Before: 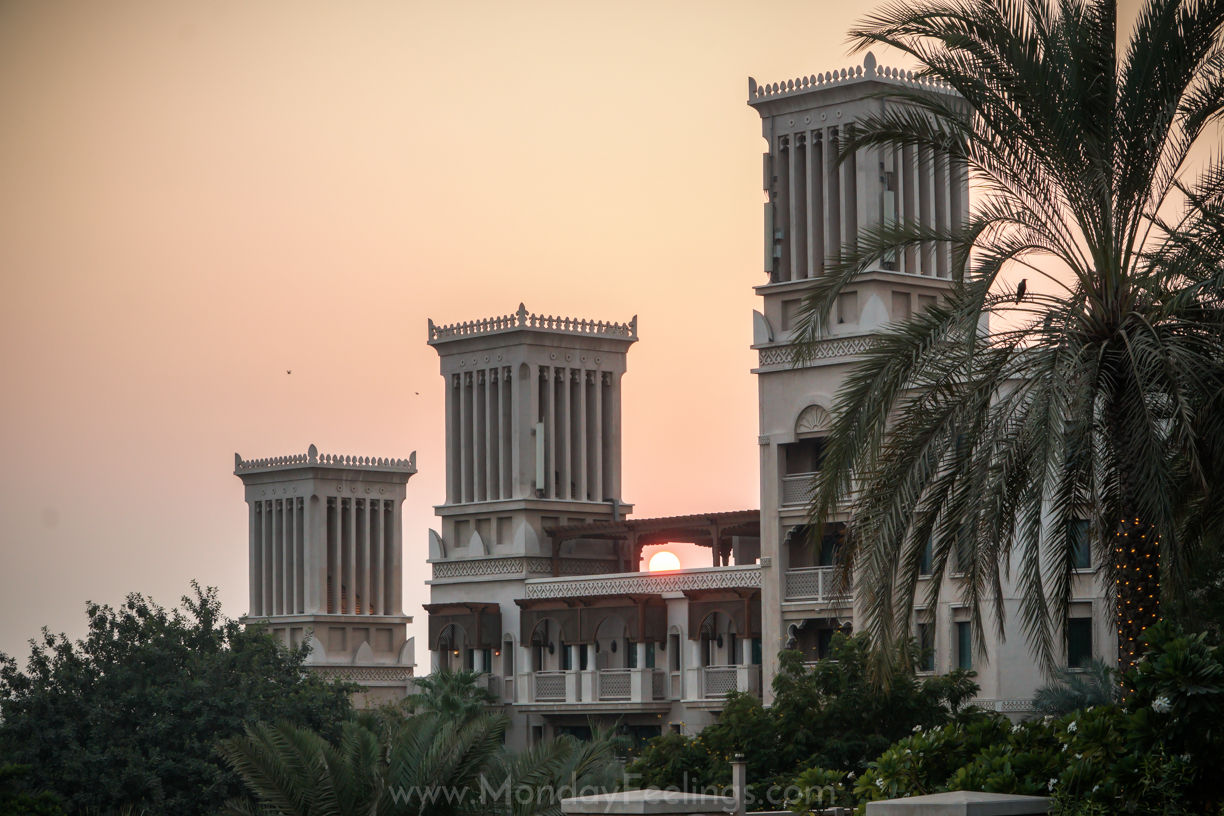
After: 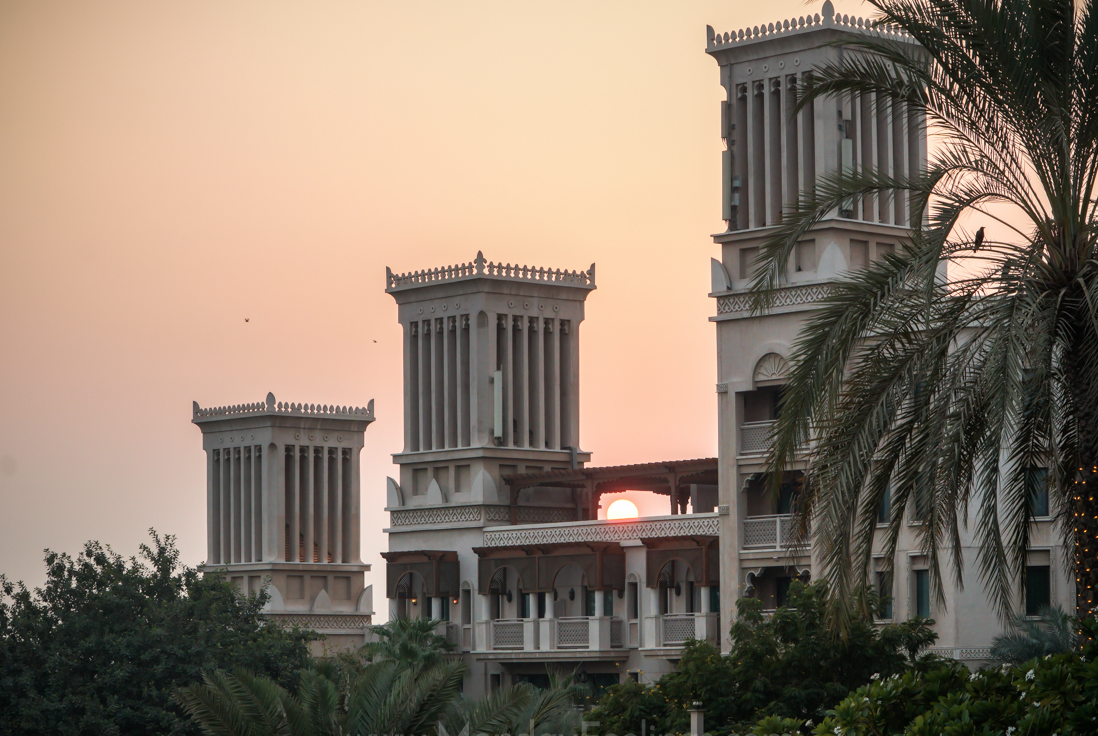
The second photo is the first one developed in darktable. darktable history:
crop: left 3.489%, top 6.458%, right 6.741%, bottom 3.248%
